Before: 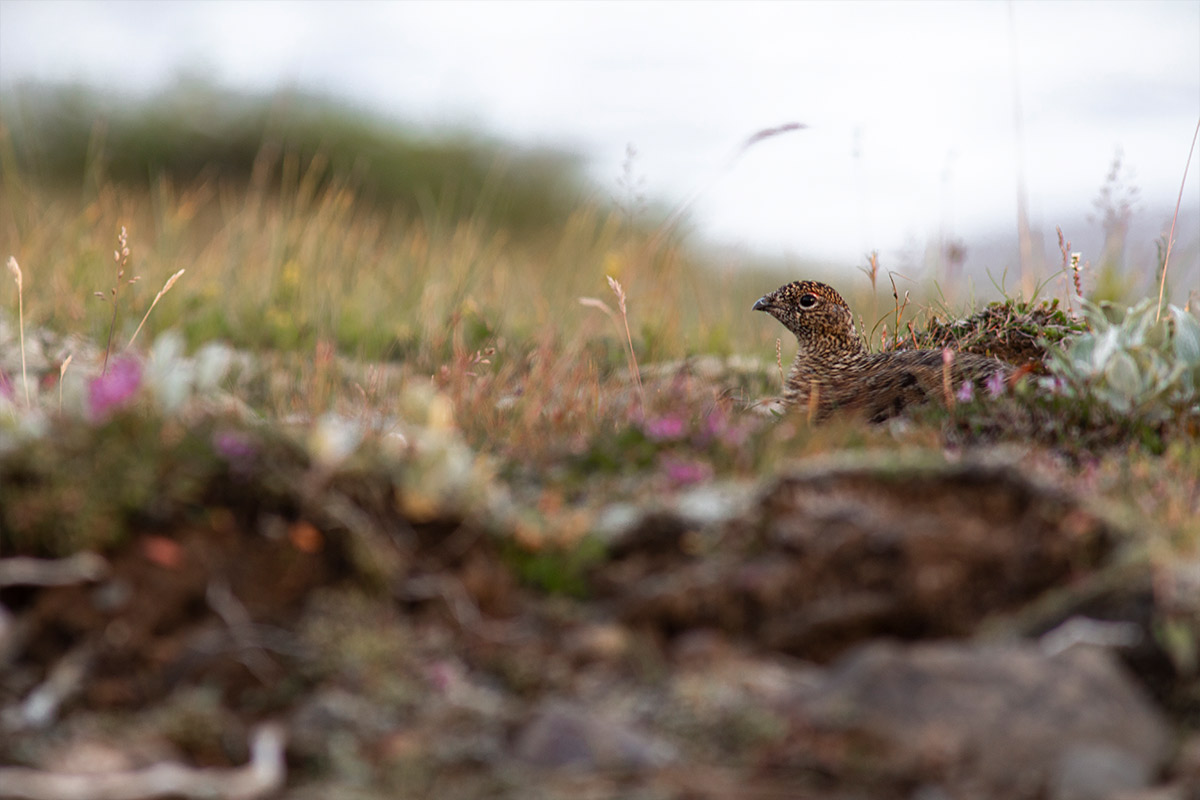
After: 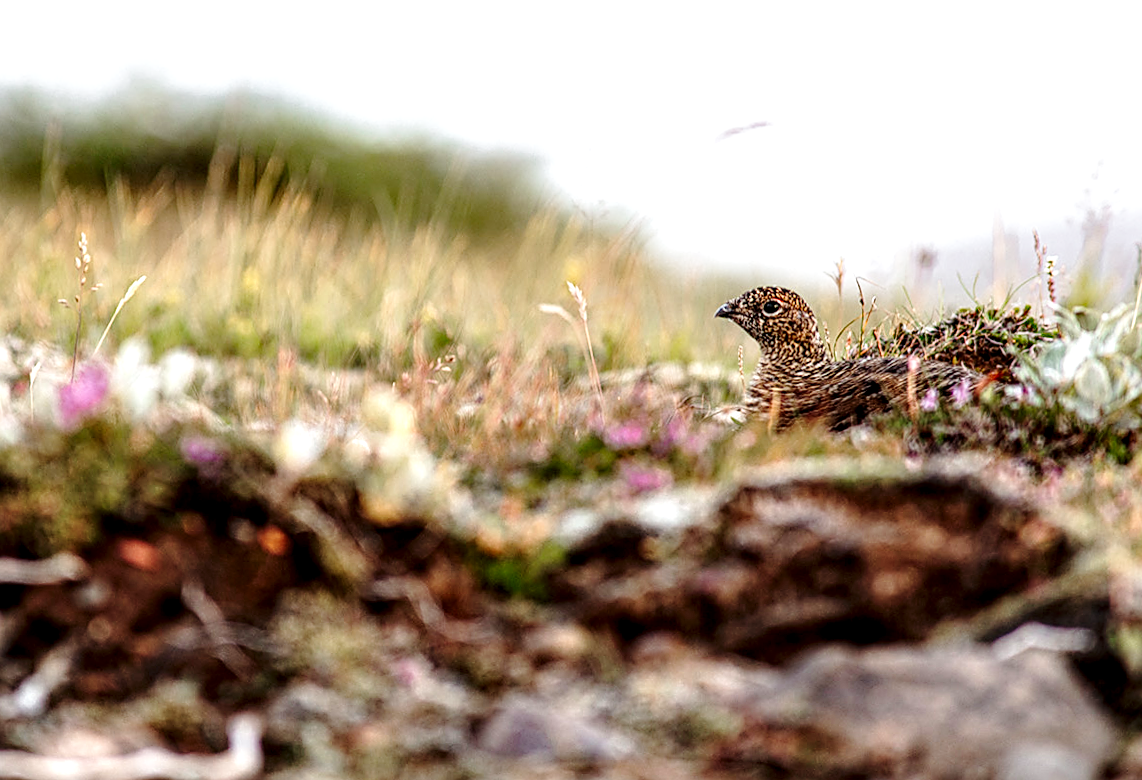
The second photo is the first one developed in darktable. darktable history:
rotate and perspective: rotation 0.074°, lens shift (vertical) 0.096, lens shift (horizontal) -0.041, crop left 0.043, crop right 0.952, crop top 0.024, crop bottom 0.979
white balance: emerald 1
local contrast: highlights 60%, shadows 60%, detail 160%
base curve: curves: ch0 [(0, 0) (0.032, 0.037) (0.105, 0.228) (0.435, 0.76) (0.856, 0.983) (1, 1)], preserve colors none
sharpen: on, module defaults
